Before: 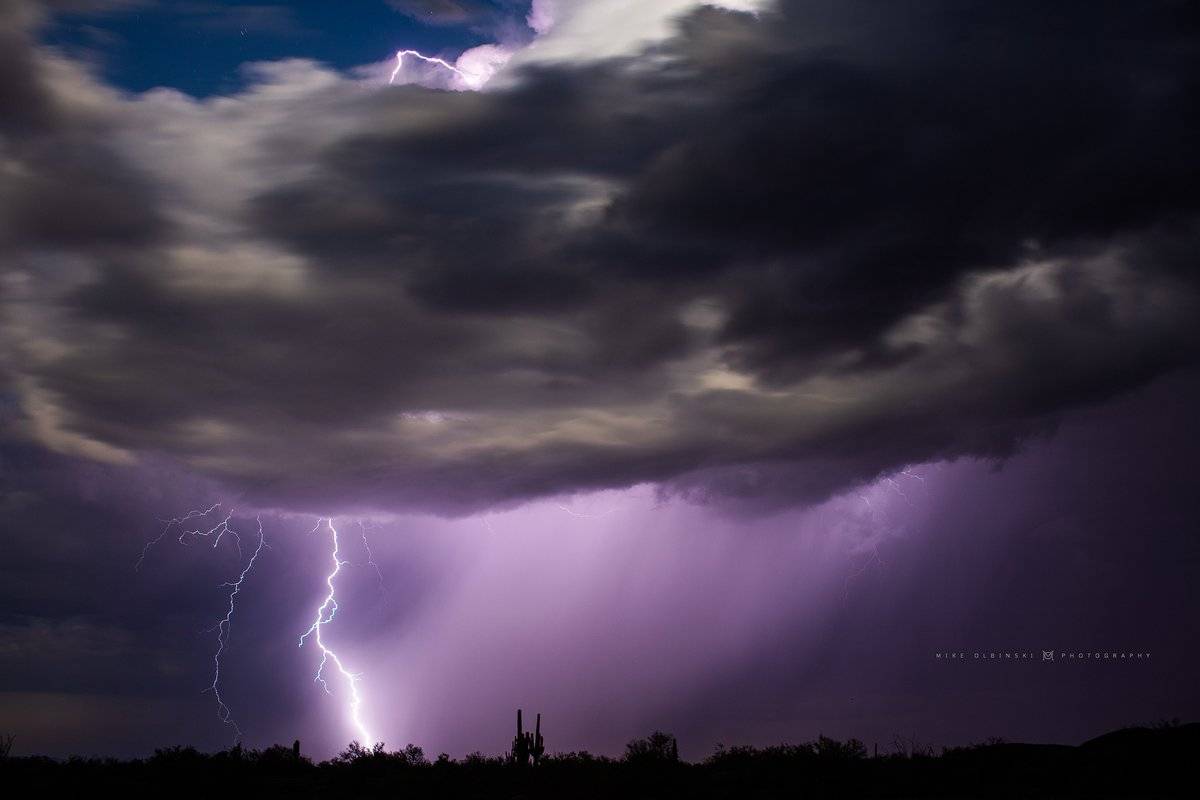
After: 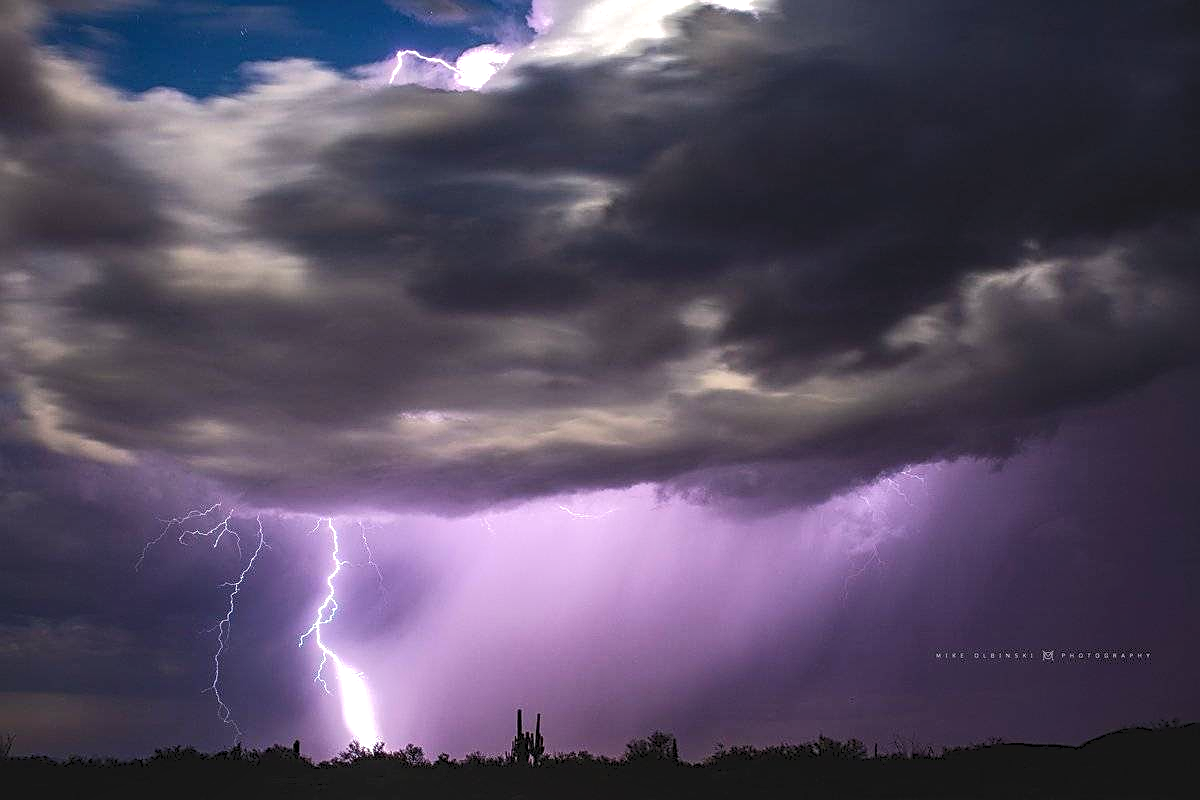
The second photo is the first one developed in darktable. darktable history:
tone curve: curves: ch0 [(0, 0) (0.003, 0.08) (0.011, 0.088) (0.025, 0.104) (0.044, 0.122) (0.069, 0.141) (0.1, 0.161) (0.136, 0.181) (0.177, 0.209) (0.224, 0.246) (0.277, 0.293) (0.335, 0.343) (0.399, 0.399) (0.468, 0.464) (0.543, 0.54) (0.623, 0.616) (0.709, 0.694) (0.801, 0.757) (0.898, 0.821) (1, 1)], color space Lab, independent channels, preserve colors none
exposure: black level correction 0, exposure 0.704 EV, compensate highlight preservation false
local contrast: detail 130%
sharpen: on, module defaults
